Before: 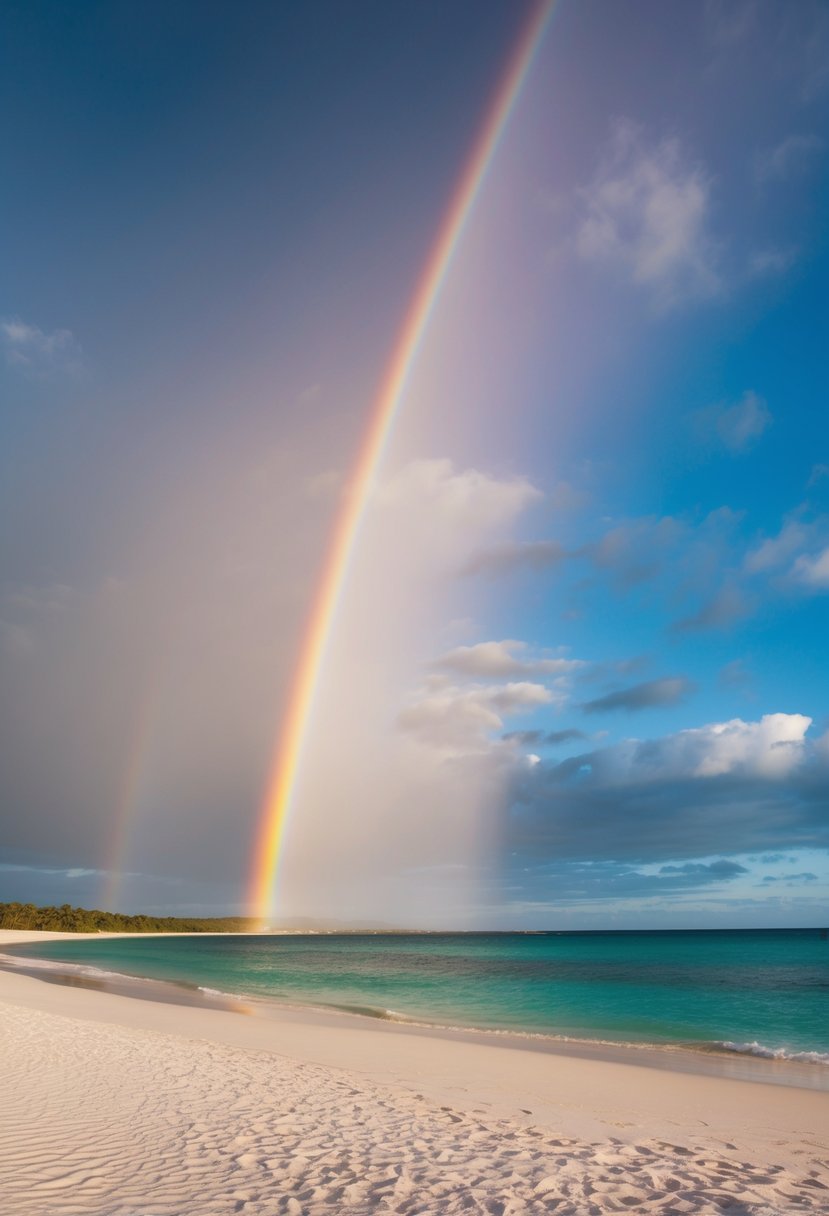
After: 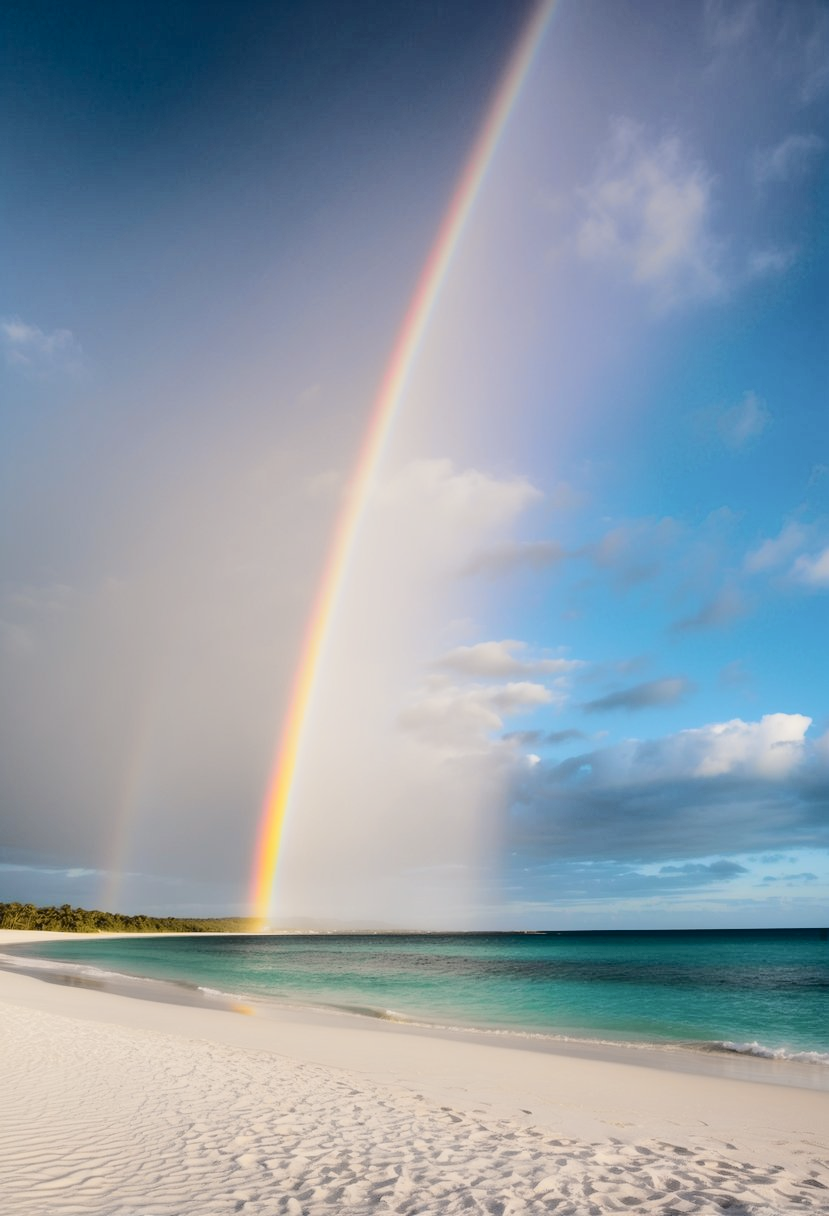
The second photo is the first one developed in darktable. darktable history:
tone curve: curves: ch0 [(0, 0) (0.094, 0.039) (0.243, 0.155) (0.411, 0.482) (0.479, 0.583) (0.654, 0.742) (0.793, 0.851) (0.994, 0.974)]; ch1 [(0, 0) (0.161, 0.092) (0.35, 0.33) (0.392, 0.392) (0.456, 0.456) (0.505, 0.502) (0.537, 0.518) (0.553, 0.53) (0.573, 0.569) (0.718, 0.718) (1, 1)]; ch2 [(0, 0) (0.346, 0.362) (0.411, 0.412) (0.502, 0.502) (0.531, 0.521) (0.576, 0.553) (0.615, 0.621) (1, 1)], color space Lab, independent channels, preserve colors none
